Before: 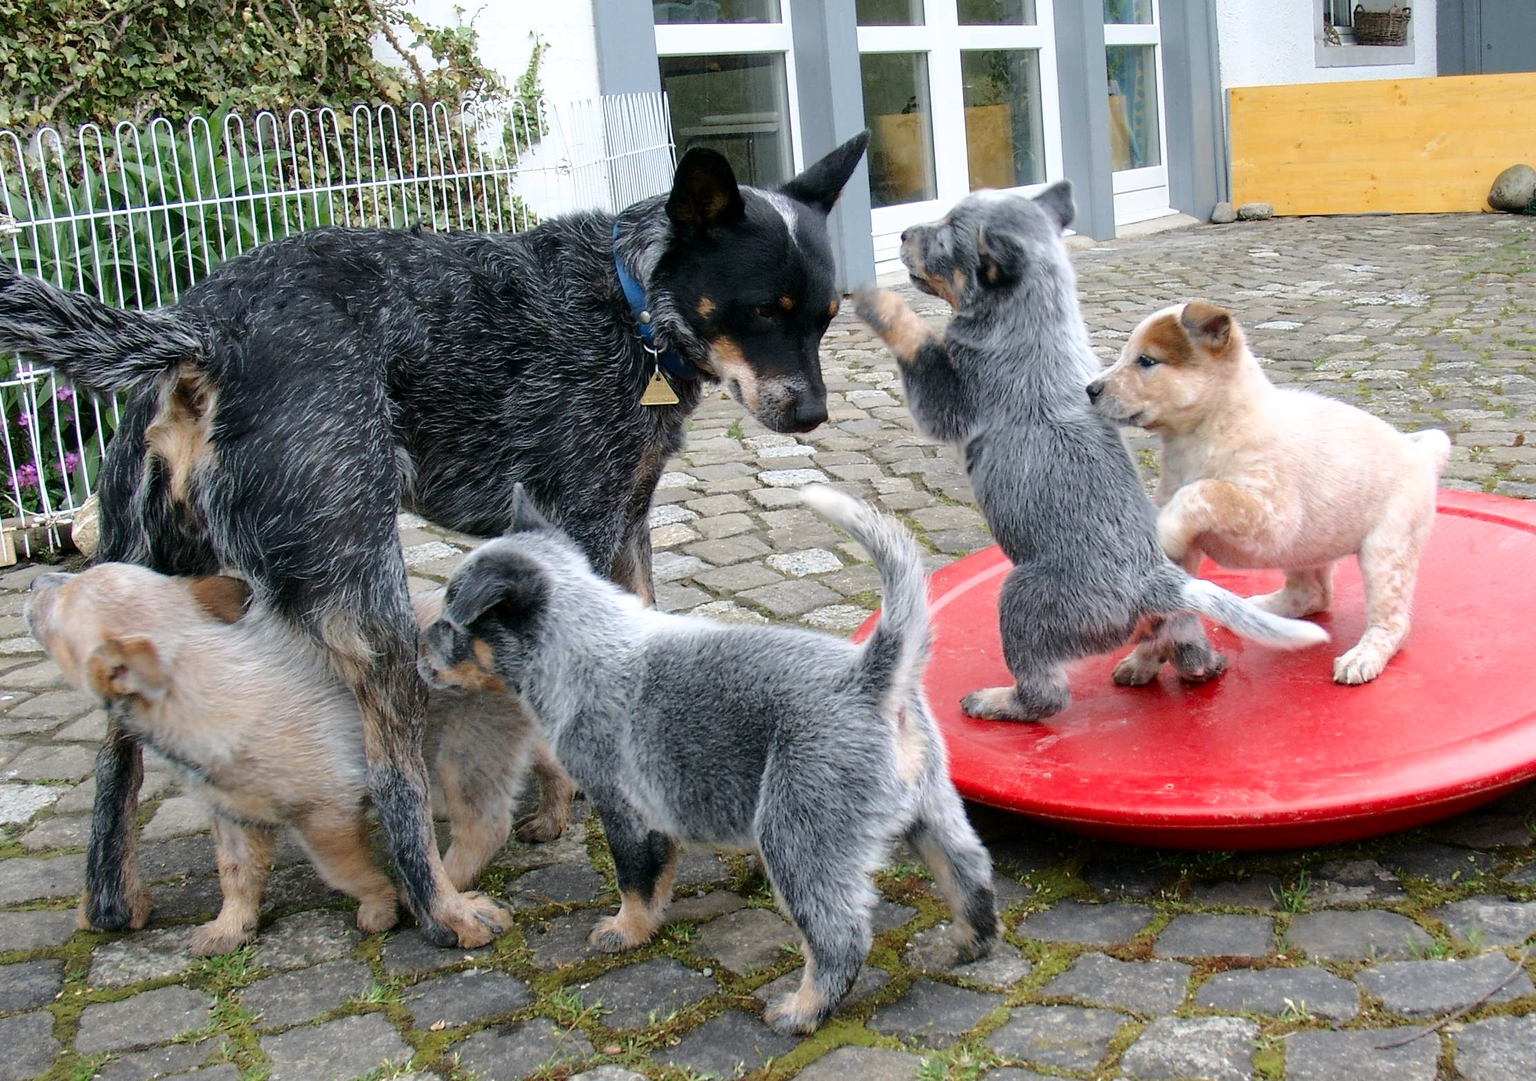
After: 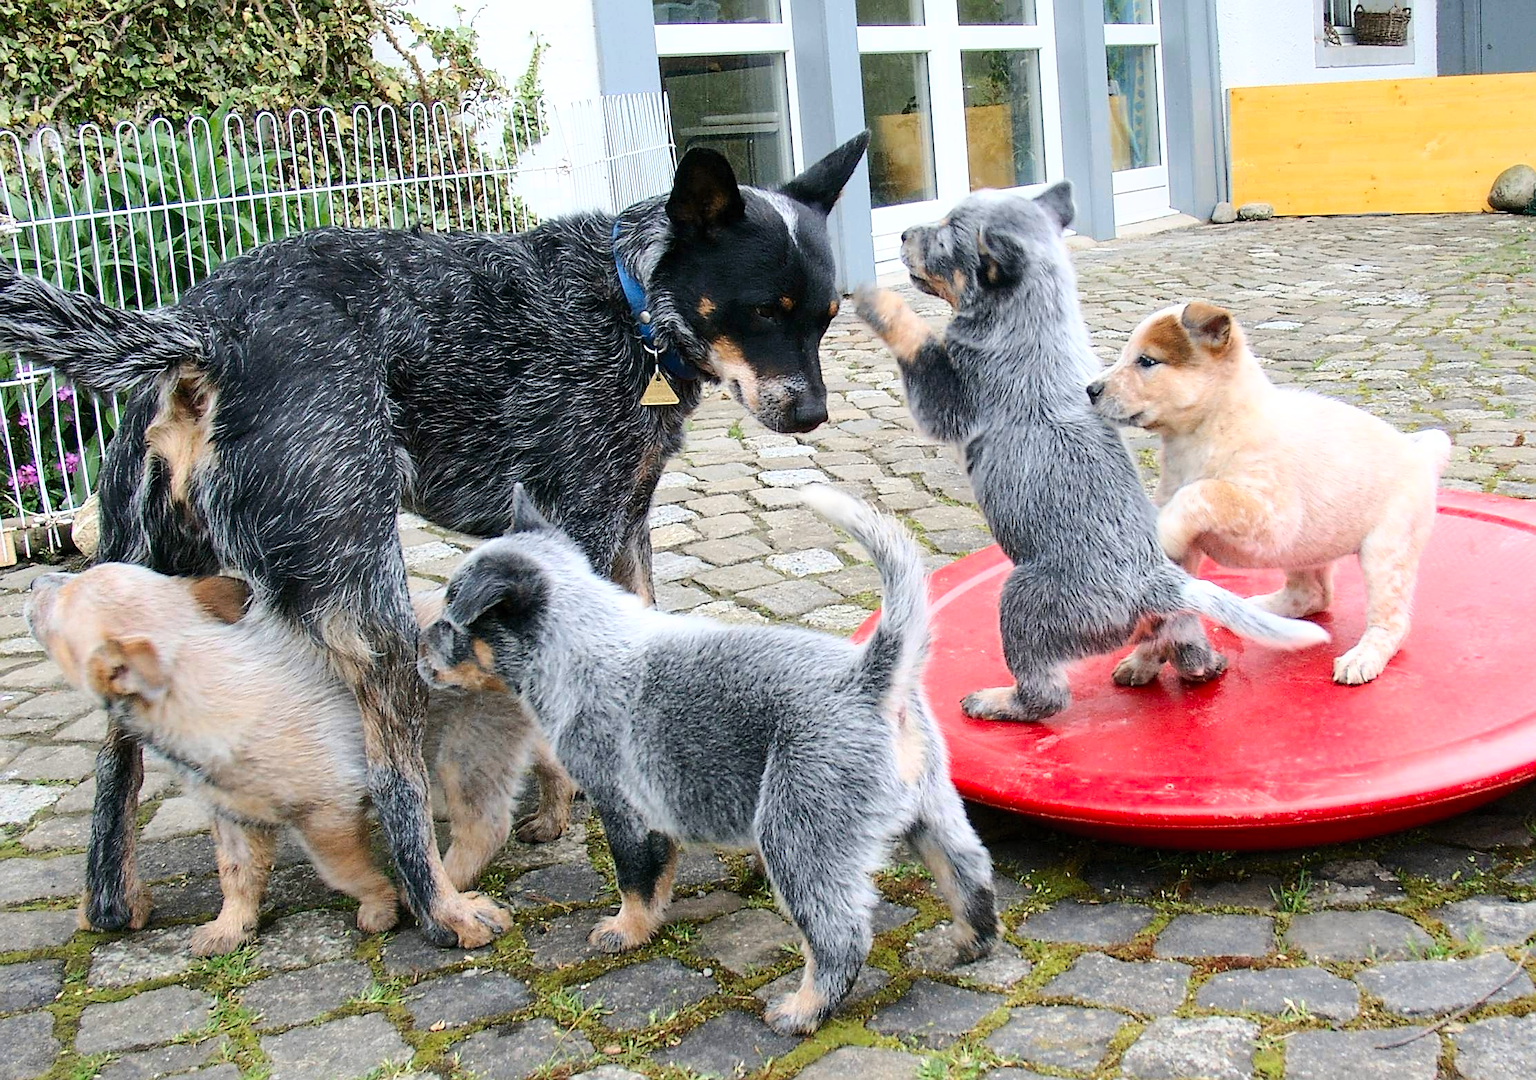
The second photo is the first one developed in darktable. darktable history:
sharpen: on, module defaults
contrast brightness saturation: contrast 0.203, brightness 0.161, saturation 0.219
